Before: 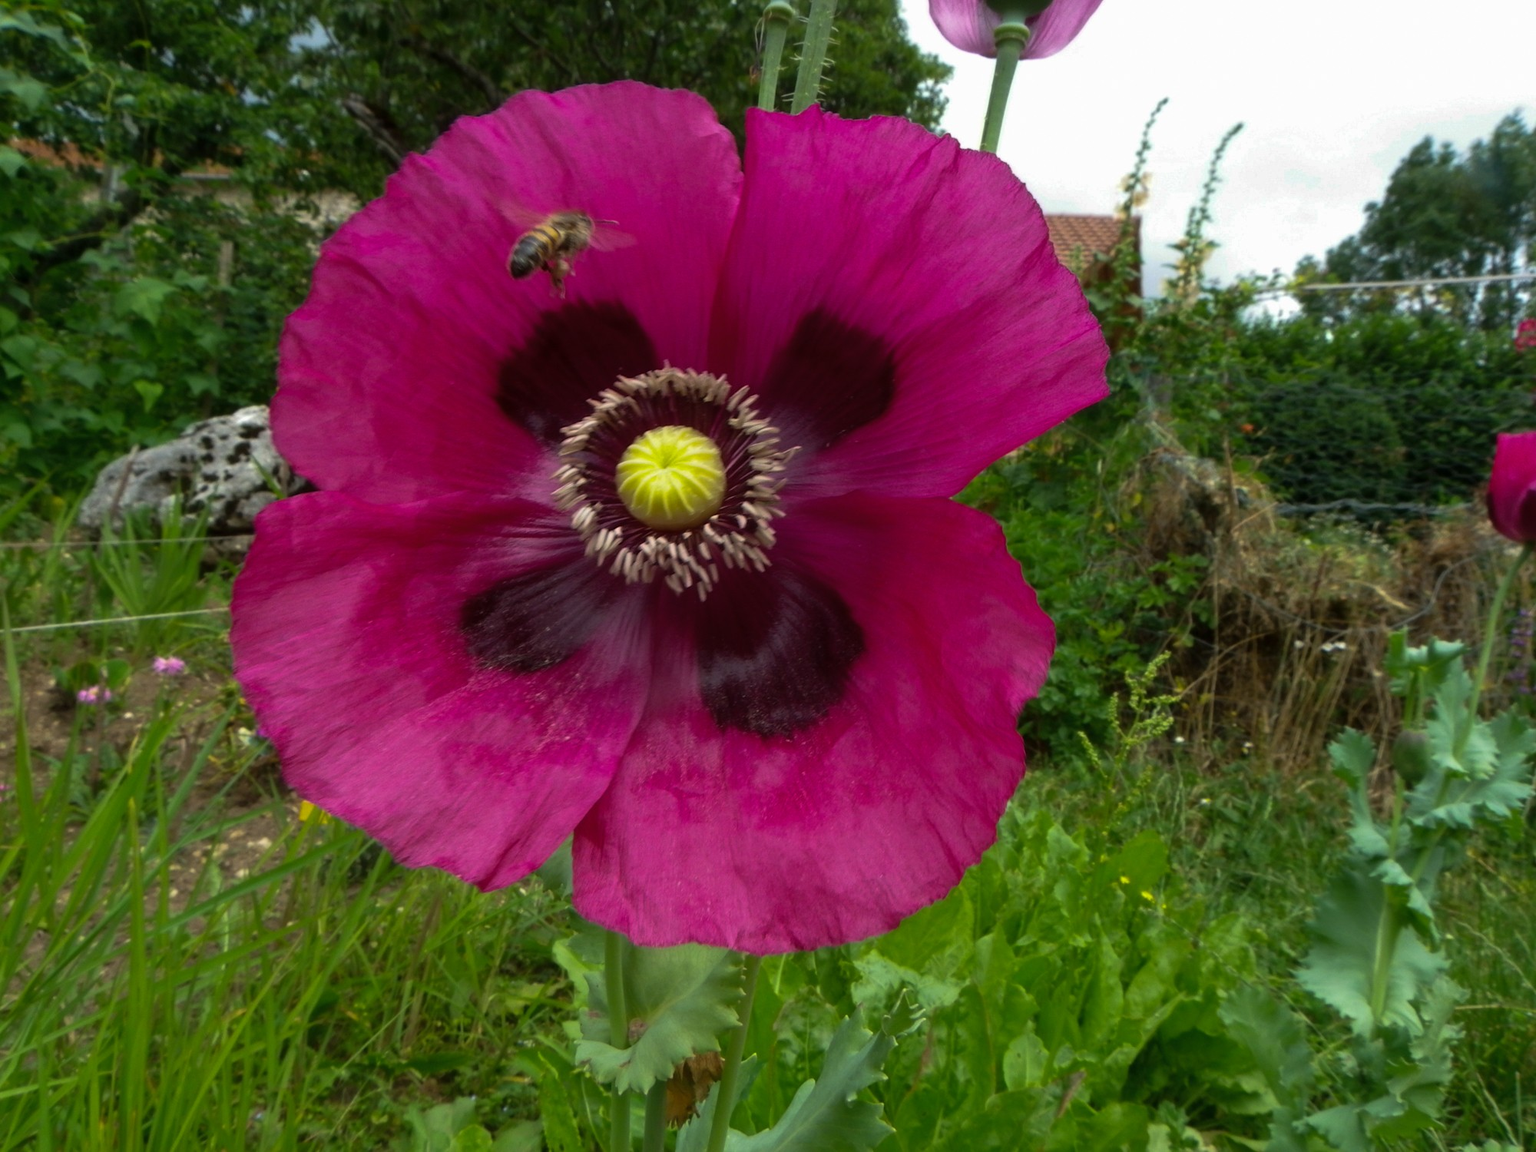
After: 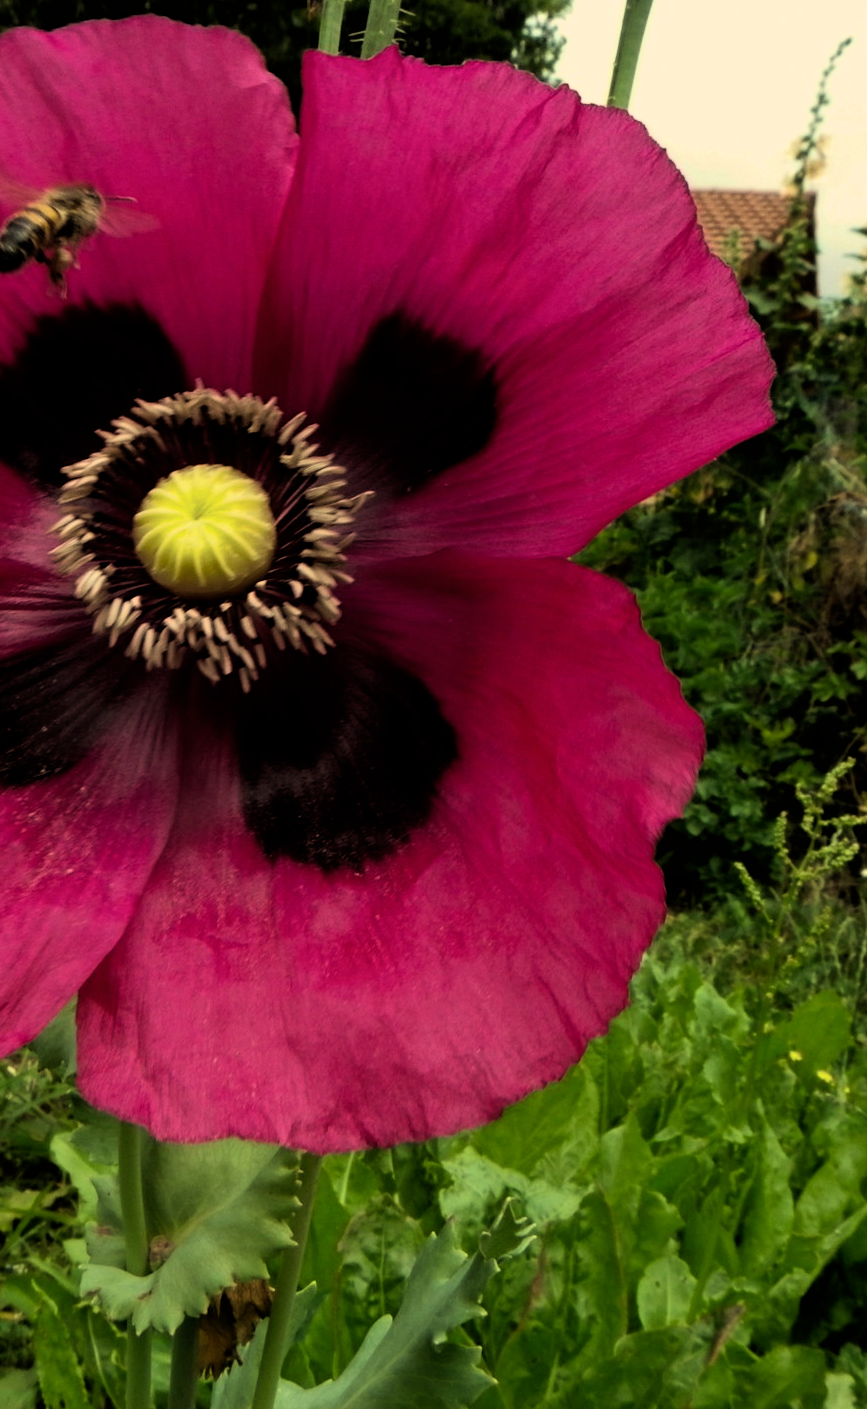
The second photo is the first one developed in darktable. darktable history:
white balance: red 1.08, blue 0.791
crop: left 33.452%, top 6.025%, right 23.155%
filmic rgb: black relative exposure -4 EV, white relative exposure 3 EV, hardness 3.02, contrast 1.5
